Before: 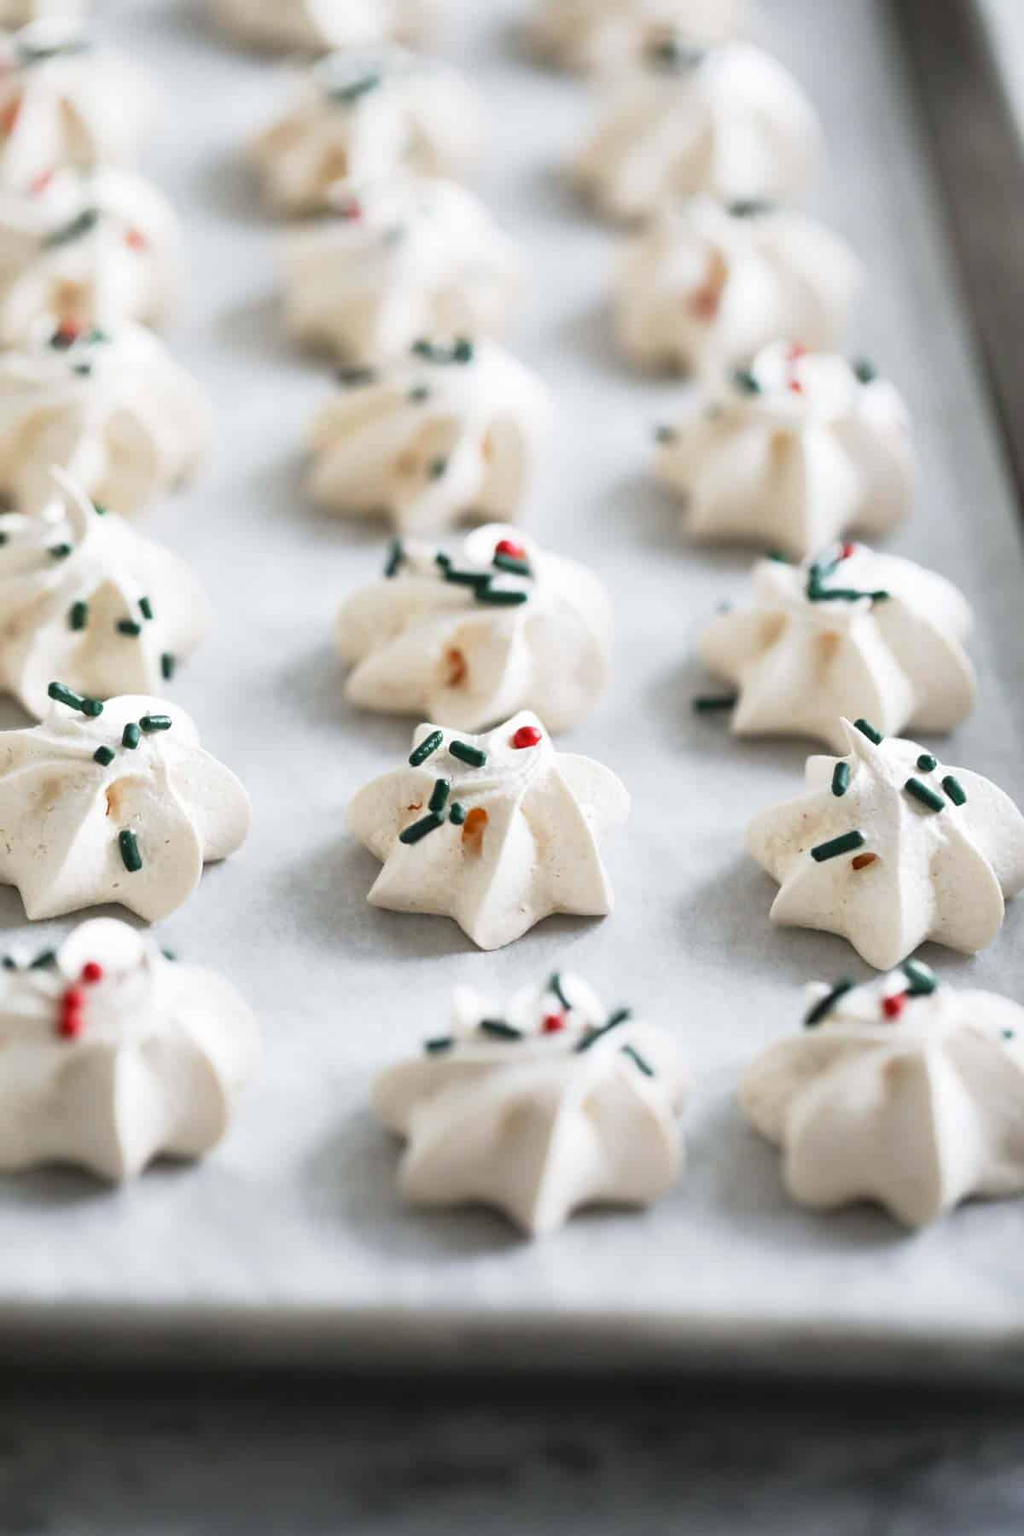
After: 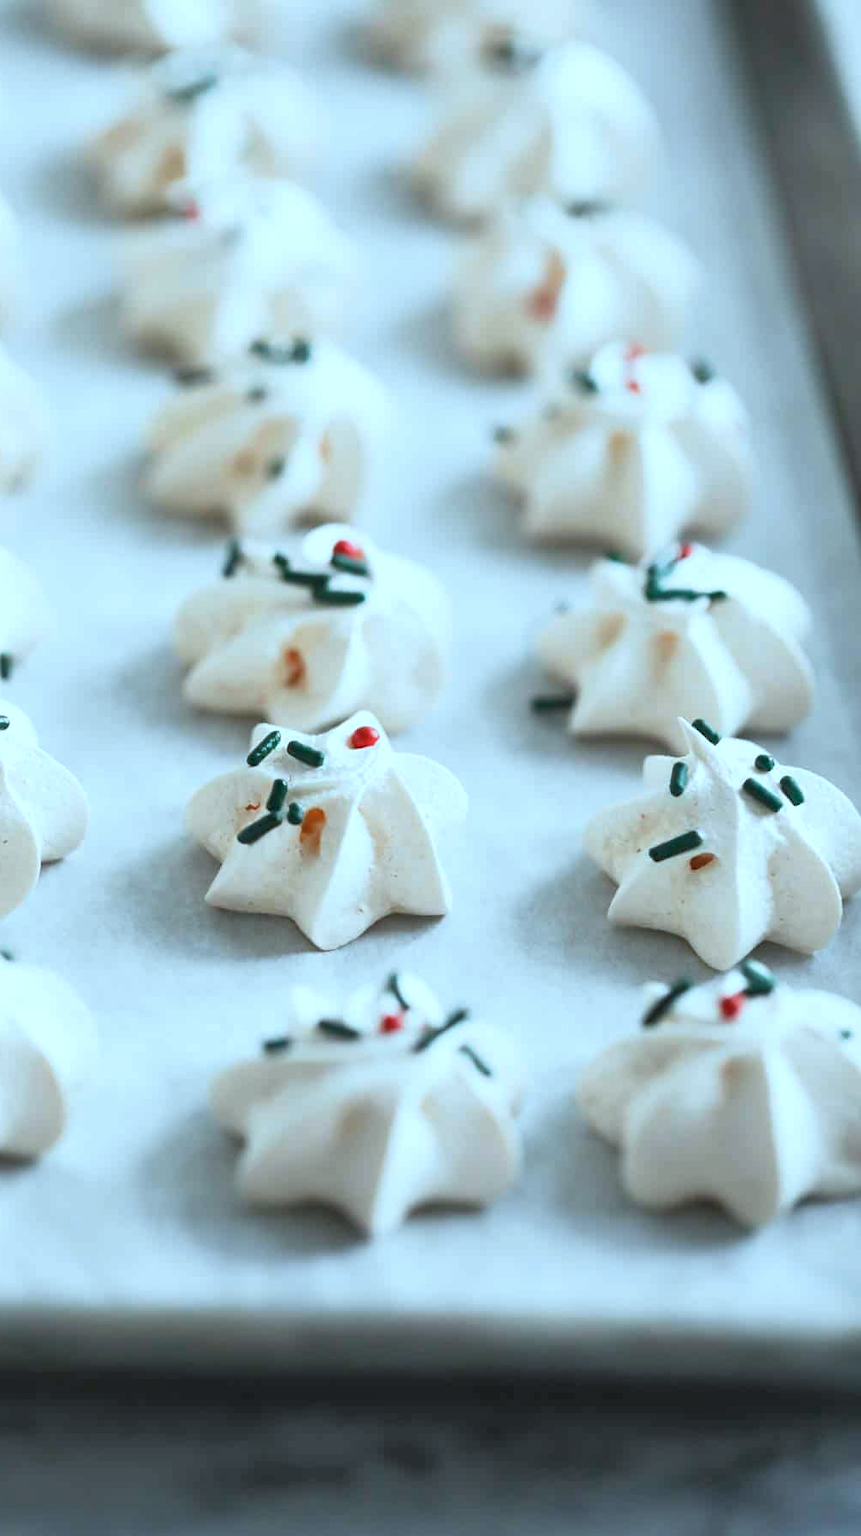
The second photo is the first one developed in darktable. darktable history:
crop: left 15.845%
shadows and highlights: shadows 43.02, highlights 8.01
color correction: highlights a* -11.65, highlights b* -15.1
